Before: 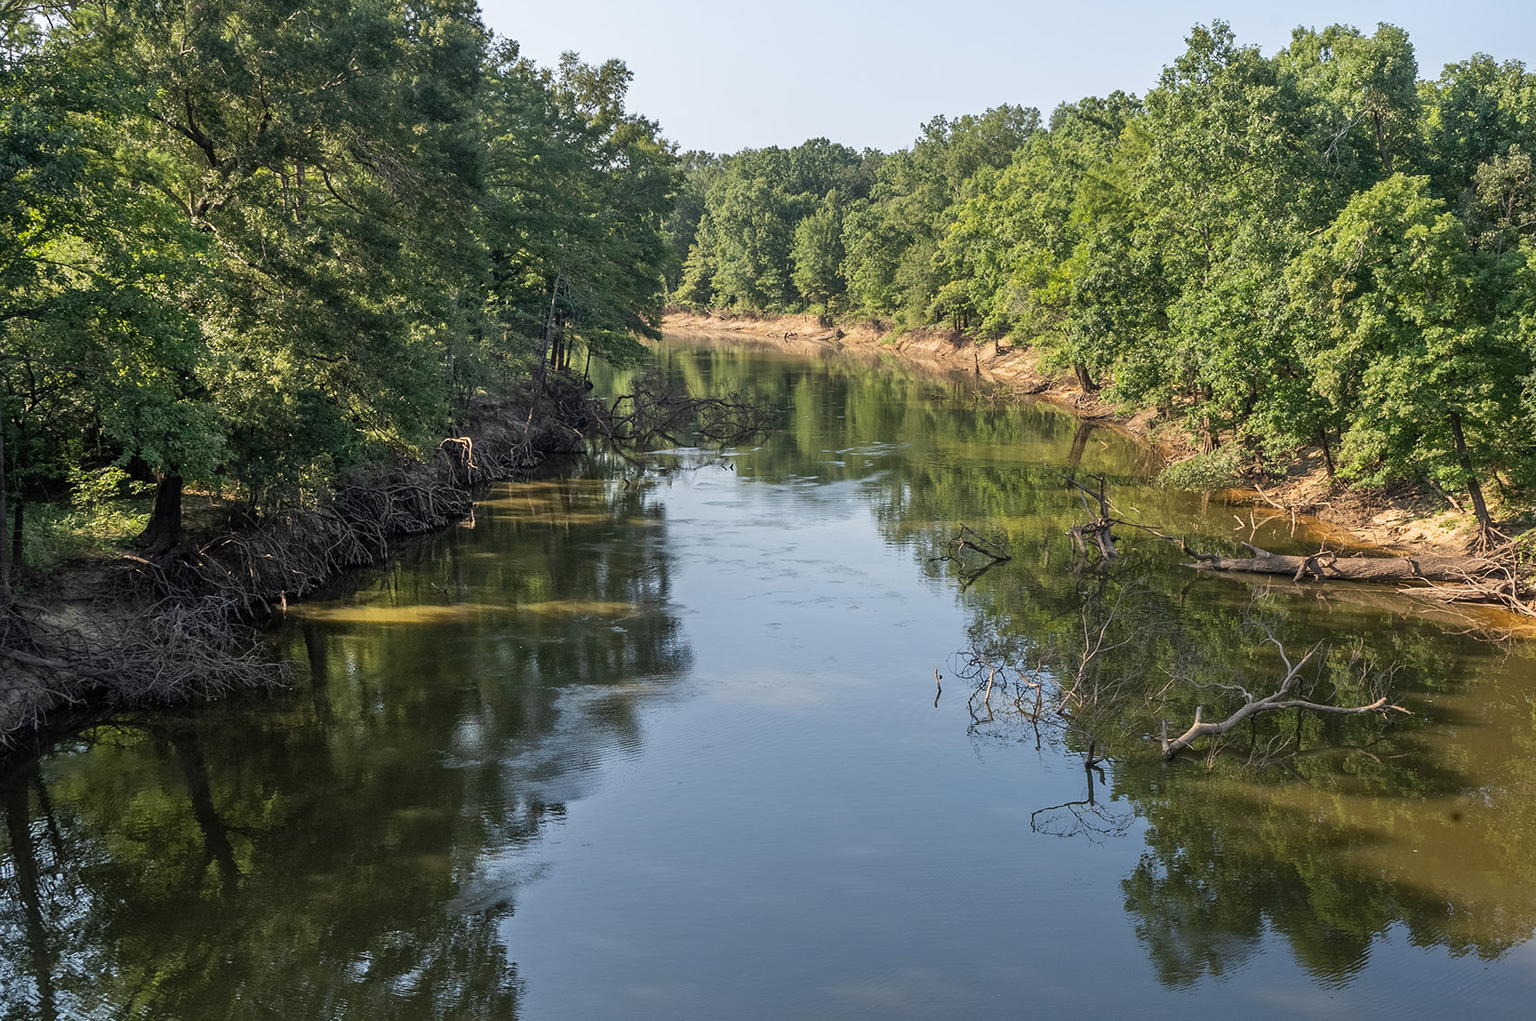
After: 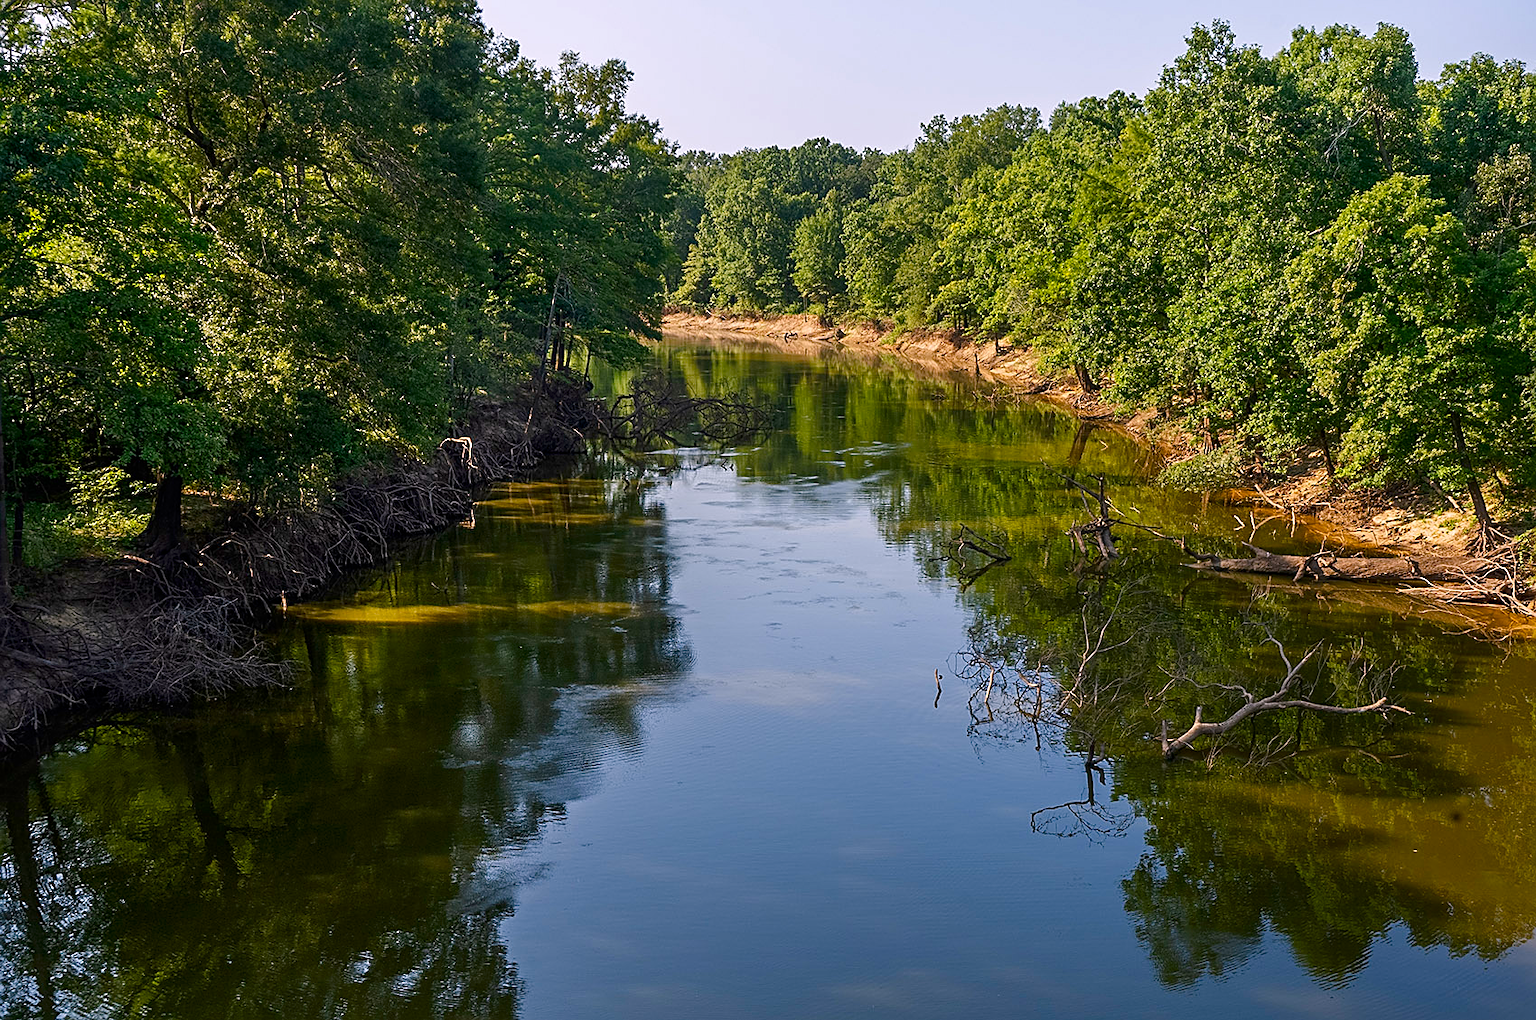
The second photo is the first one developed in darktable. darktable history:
color balance rgb: highlights gain › chroma 1.463%, highlights gain › hue 311.77°, perceptual saturation grading › global saturation 40.45%, perceptual saturation grading › highlights -24.788%, perceptual saturation grading › mid-tones 34.341%, perceptual saturation grading › shadows 36.022%
sharpen: on, module defaults
contrast brightness saturation: contrast 0.067, brightness -0.125, saturation 0.064
